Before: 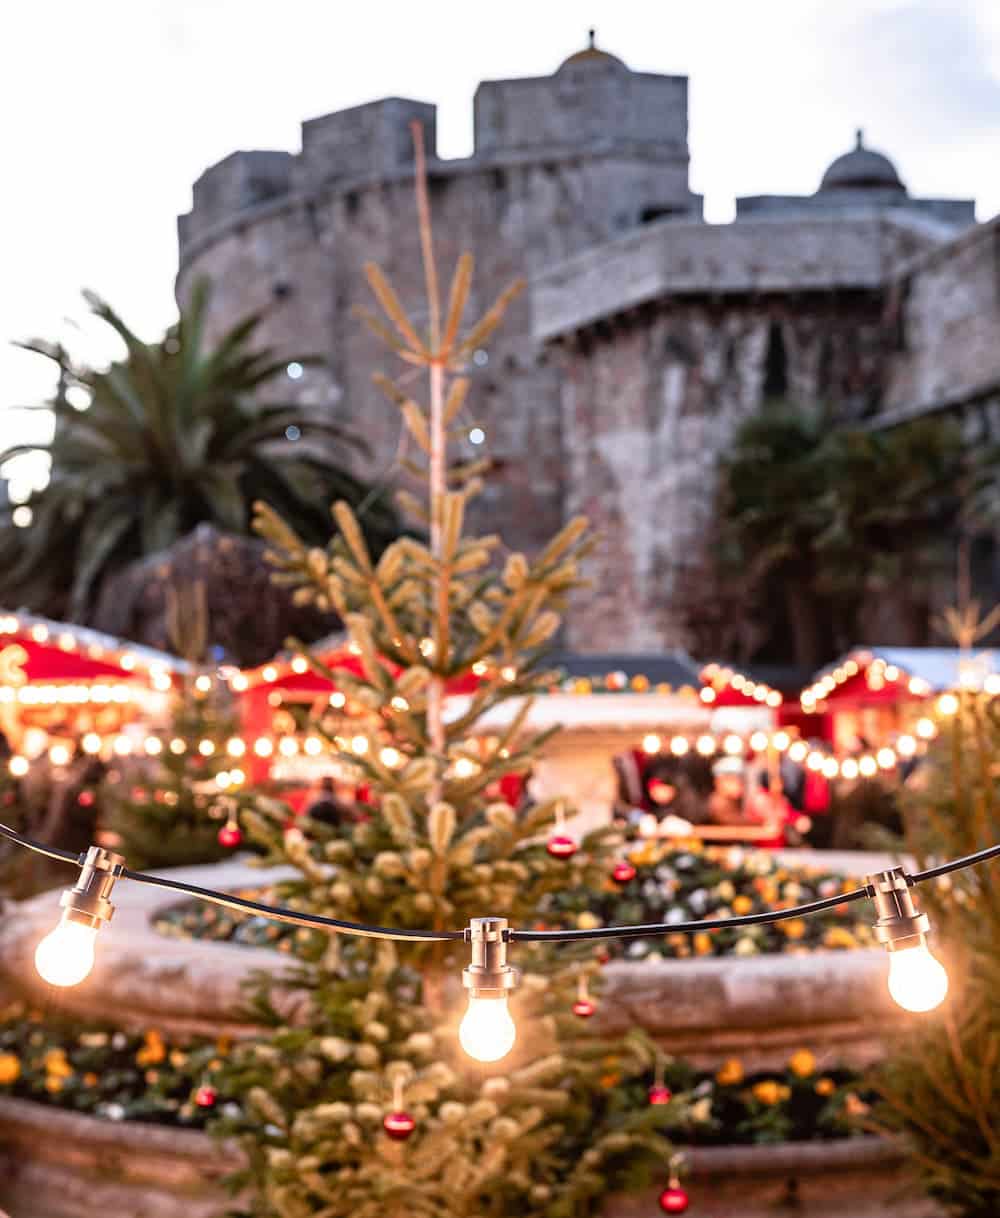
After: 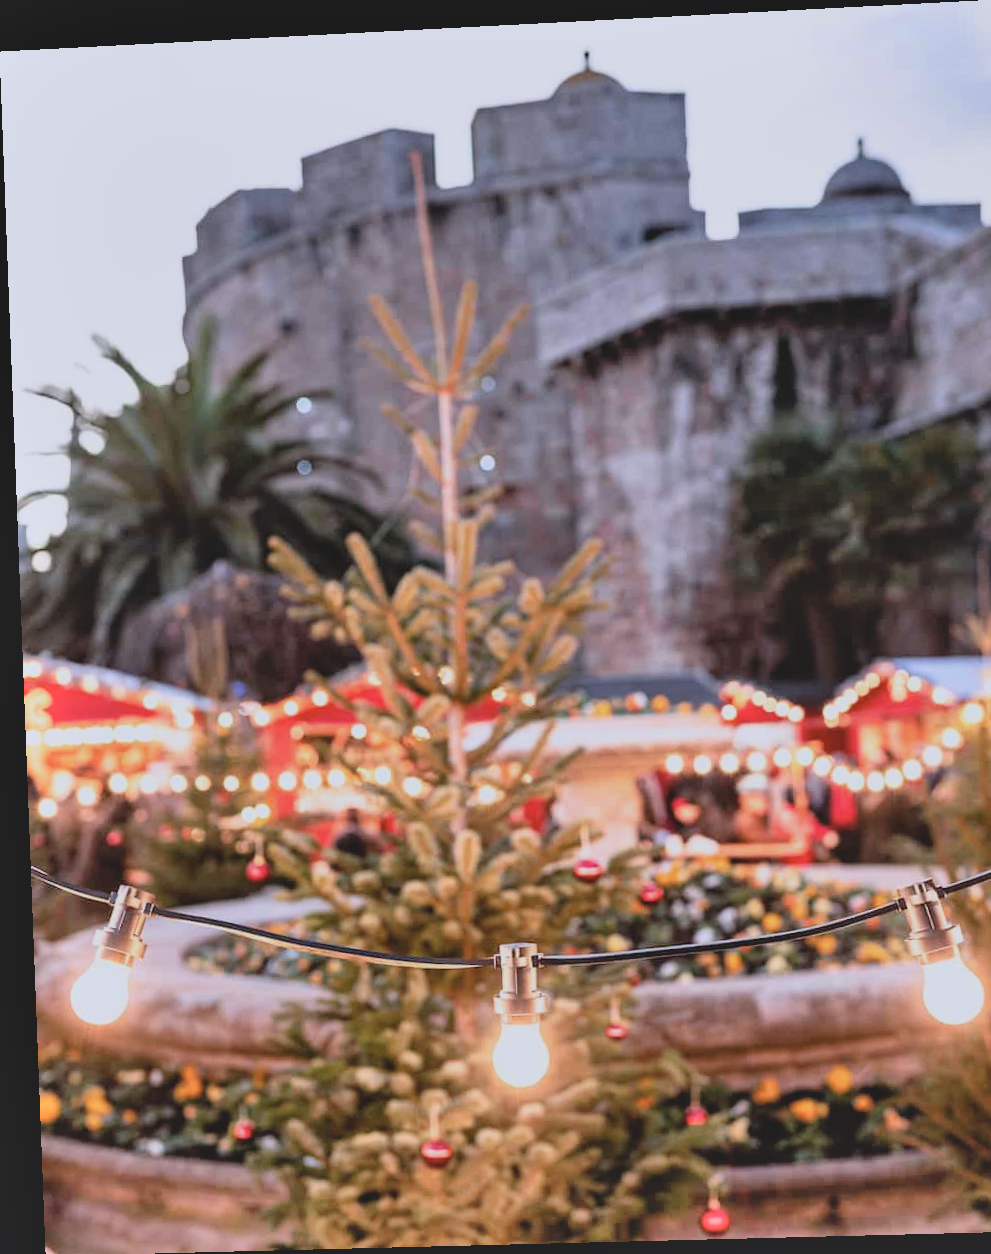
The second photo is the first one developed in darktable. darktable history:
contrast brightness saturation: contrast -0.15, brightness 0.05, saturation -0.12
filmic rgb: black relative exposure -11.35 EV, white relative exposure 3.22 EV, hardness 6.76, color science v6 (2022)
rotate and perspective: rotation -2.22°, lens shift (horizontal) -0.022, automatic cropping off
shadows and highlights: shadows 60, soften with gaussian
crop and rotate: right 5.167%
color calibration: illuminant as shot in camera, x 0.358, y 0.373, temperature 4628.91 K
